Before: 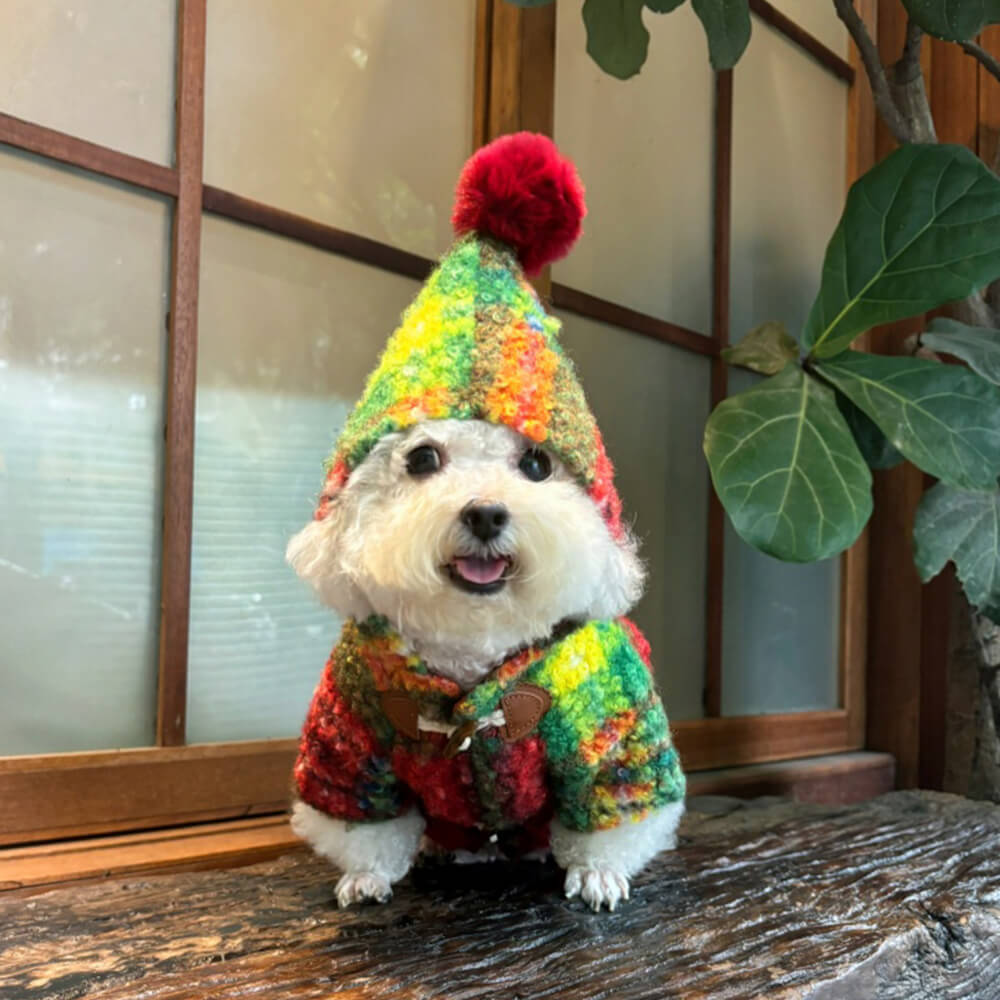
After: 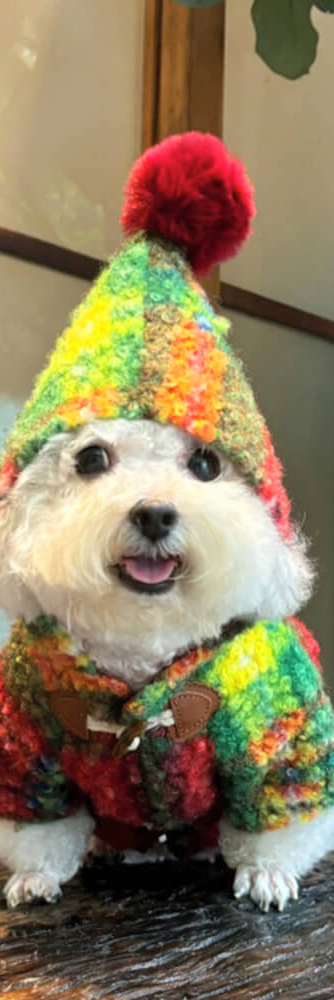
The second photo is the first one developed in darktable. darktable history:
crop: left 33.198%, right 33.4%
contrast brightness saturation: contrast 0.046, brightness 0.059, saturation 0.009
